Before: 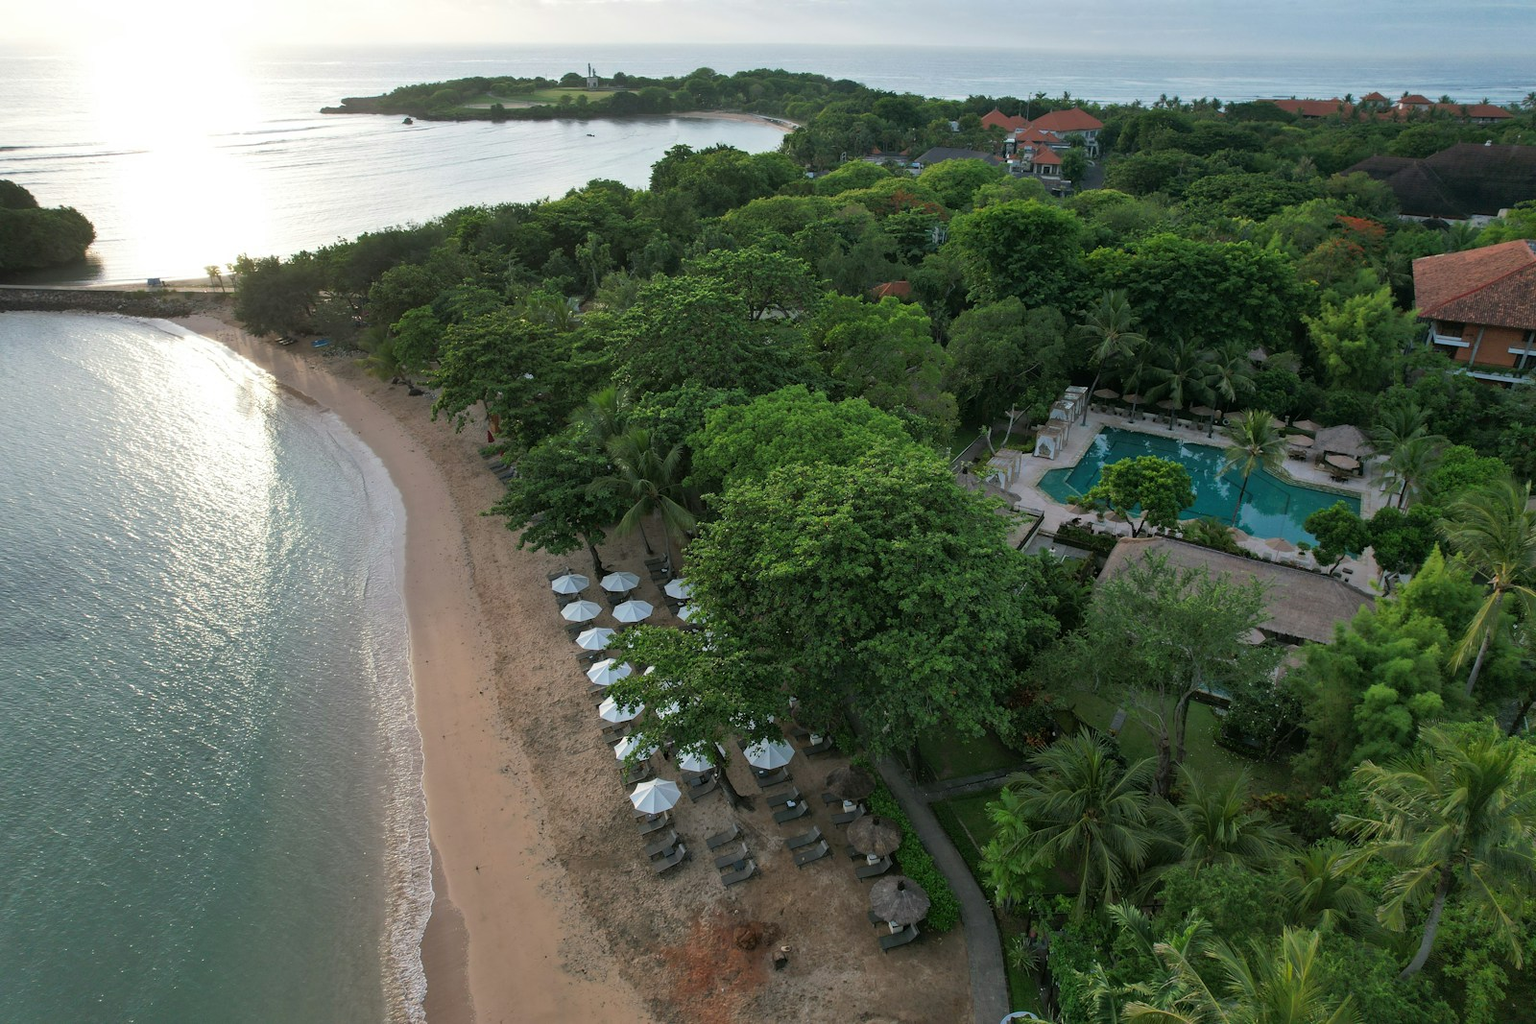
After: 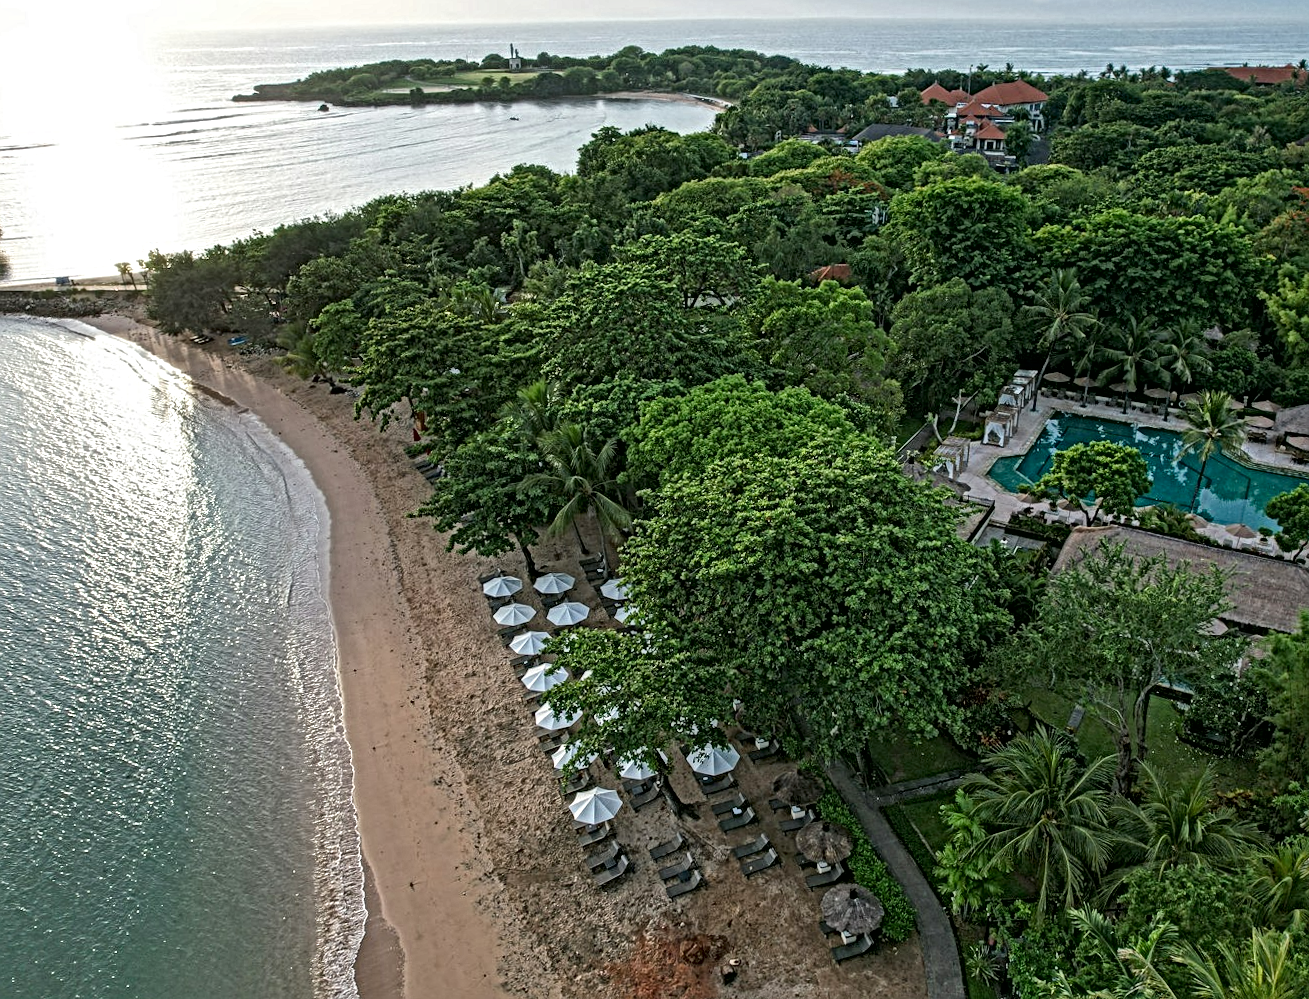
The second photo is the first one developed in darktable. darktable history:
crop and rotate: angle 1.15°, left 4.551%, top 1.1%, right 11.183%, bottom 2.385%
local contrast: mode bilateral grid, contrast 20, coarseness 4, detail 300%, midtone range 0.2
color balance rgb: perceptual saturation grading › global saturation 0.644%, perceptual saturation grading › highlights -19.959%, perceptual saturation grading › shadows 19.381%, global vibrance 15.589%
